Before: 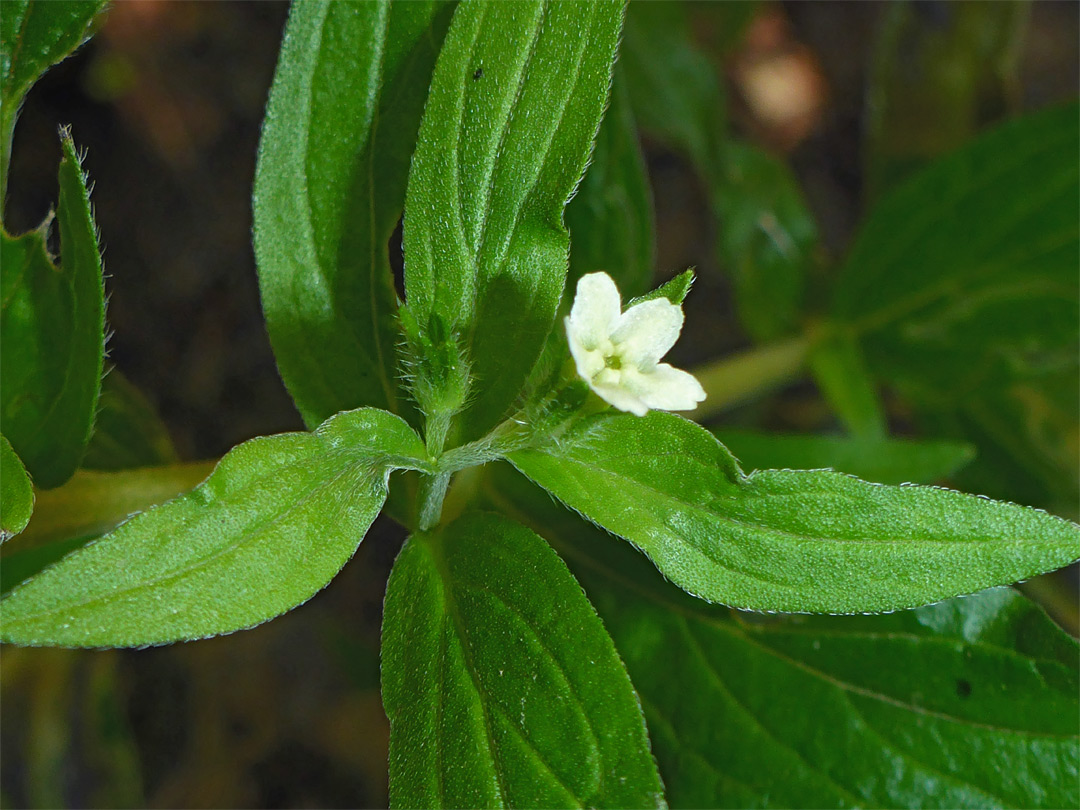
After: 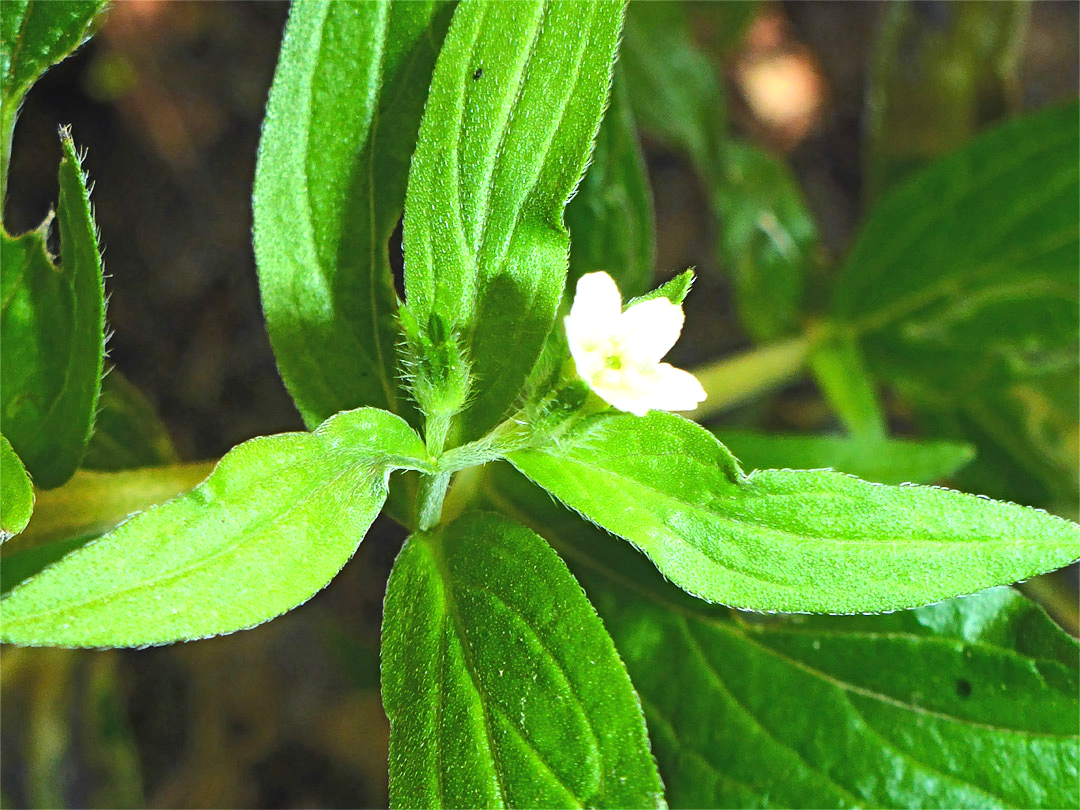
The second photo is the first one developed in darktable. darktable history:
exposure: exposure 1 EV, compensate highlight preservation false
tone curve: curves: ch0 [(0, 0.023) (0.103, 0.087) (0.295, 0.297) (0.445, 0.531) (0.553, 0.665) (0.735, 0.843) (0.994, 1)]; ch1 [(0, 0) (0.414, 0.395) (0.447, 0.447) (0.485, 0.5) (0.512, 0.524) (0.542, 0.581) (0.581, 0.632) (0.646, 0.715) (1, 1)]; ch2 [(0, 0) (0.369, 0.388) (0.449, 0.431) (0.478, 0.471) (0.516, 0.517) (0.579, 0.624) (0.674, 0.775) (1, 1)]
